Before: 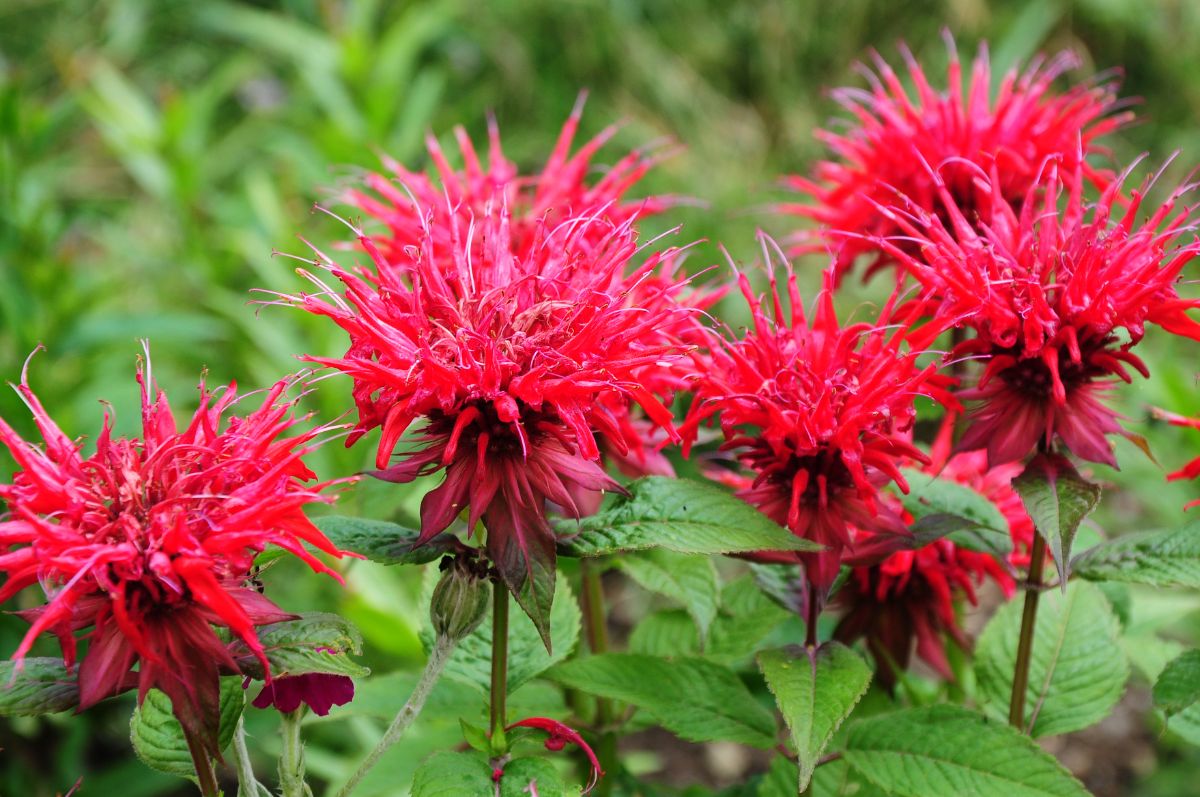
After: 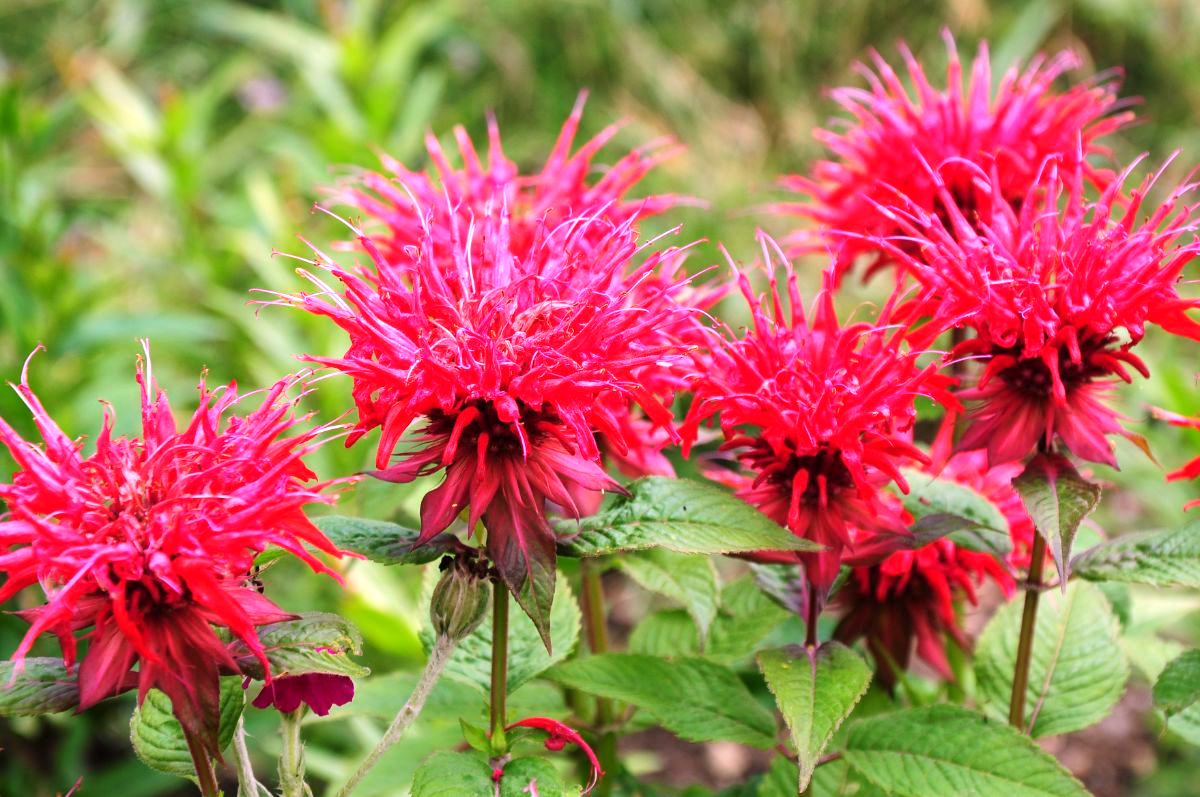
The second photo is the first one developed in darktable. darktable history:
exposure: black level correction 0.001, exposure 0.5 EV, compensate exposure bias true, compensate highlight preservation false
white balance: red 1.188, blue 1.11
